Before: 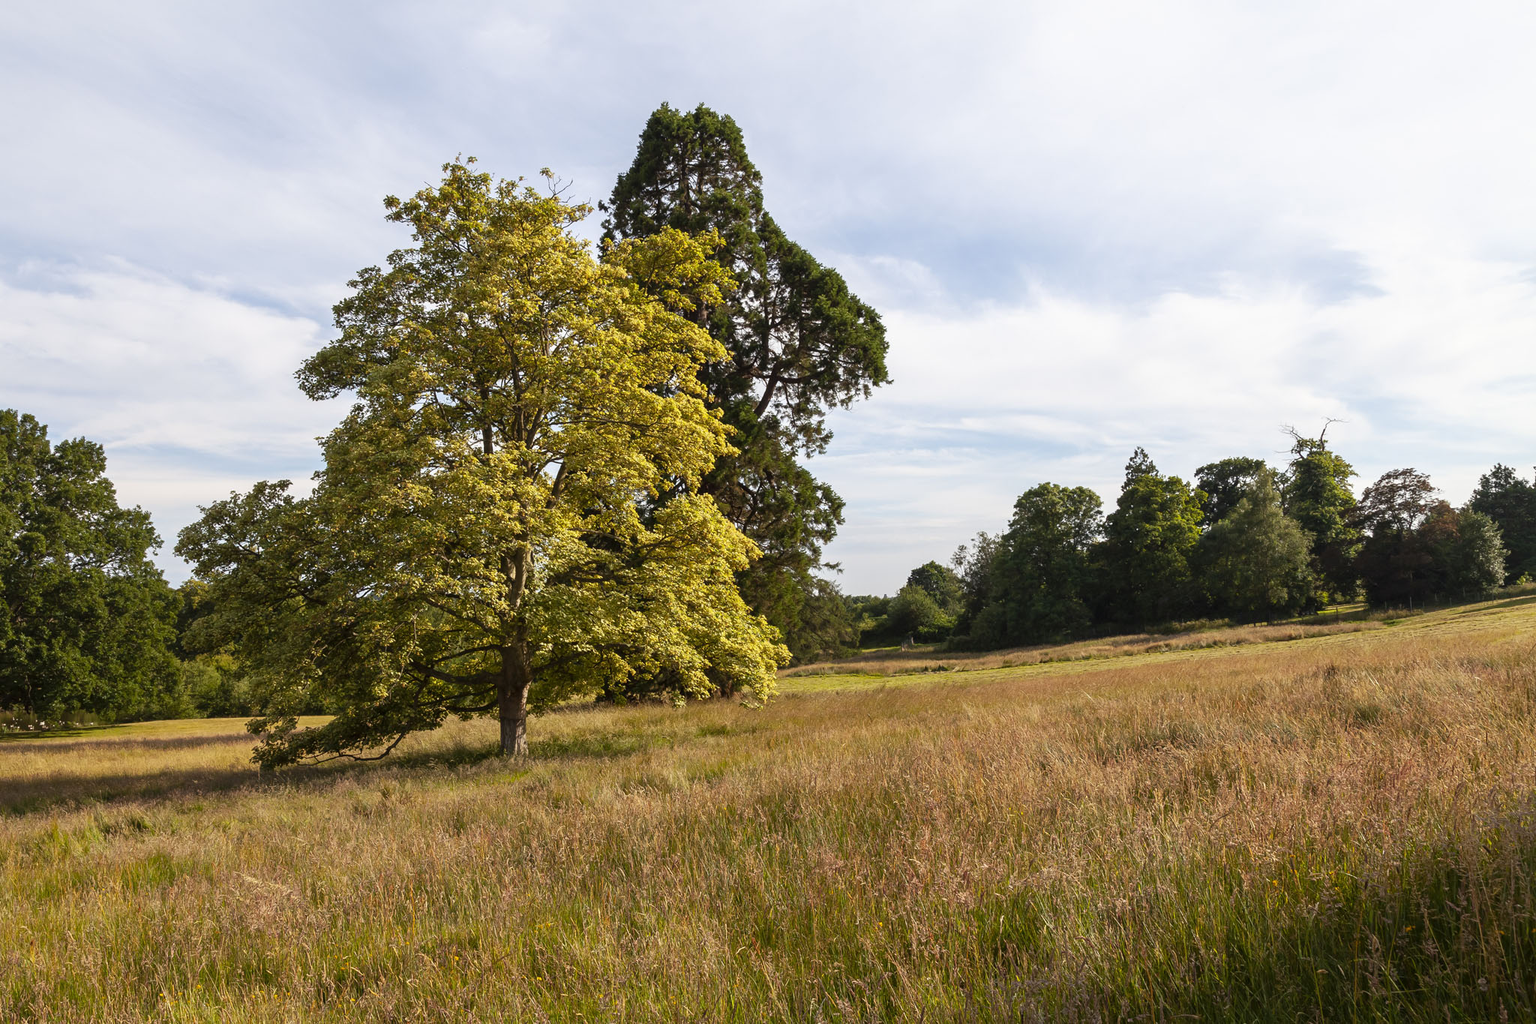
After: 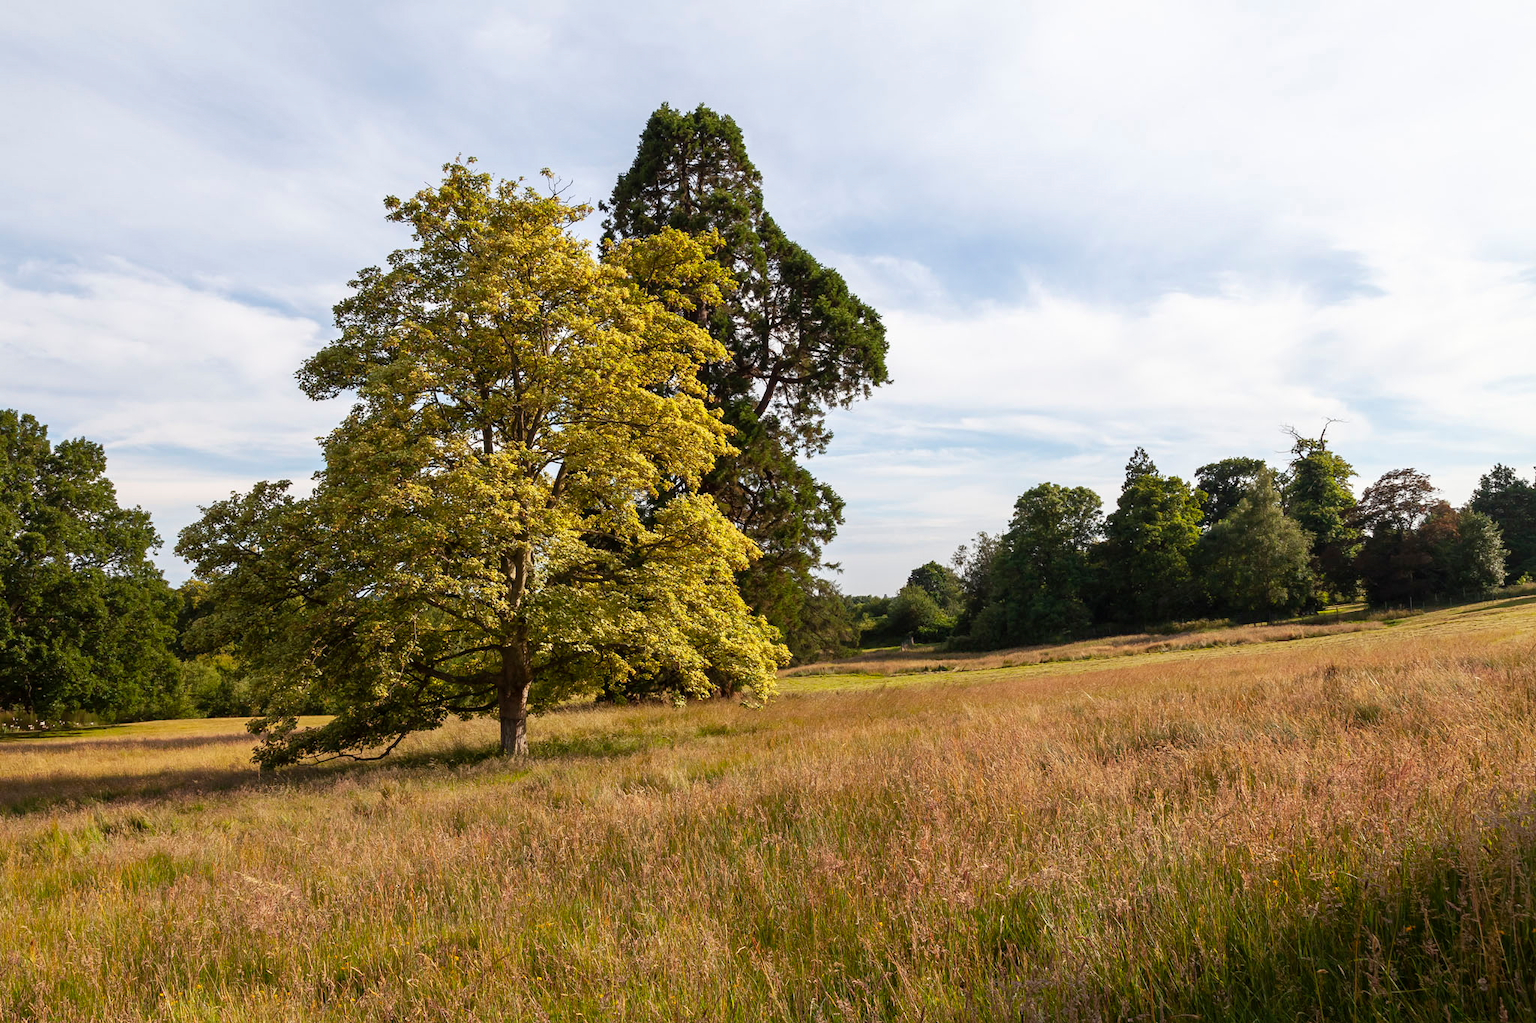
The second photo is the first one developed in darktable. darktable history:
tone equalizer: edges refinement/feathering 500, mask exposure compensation -1.25 EV, preserve details no
